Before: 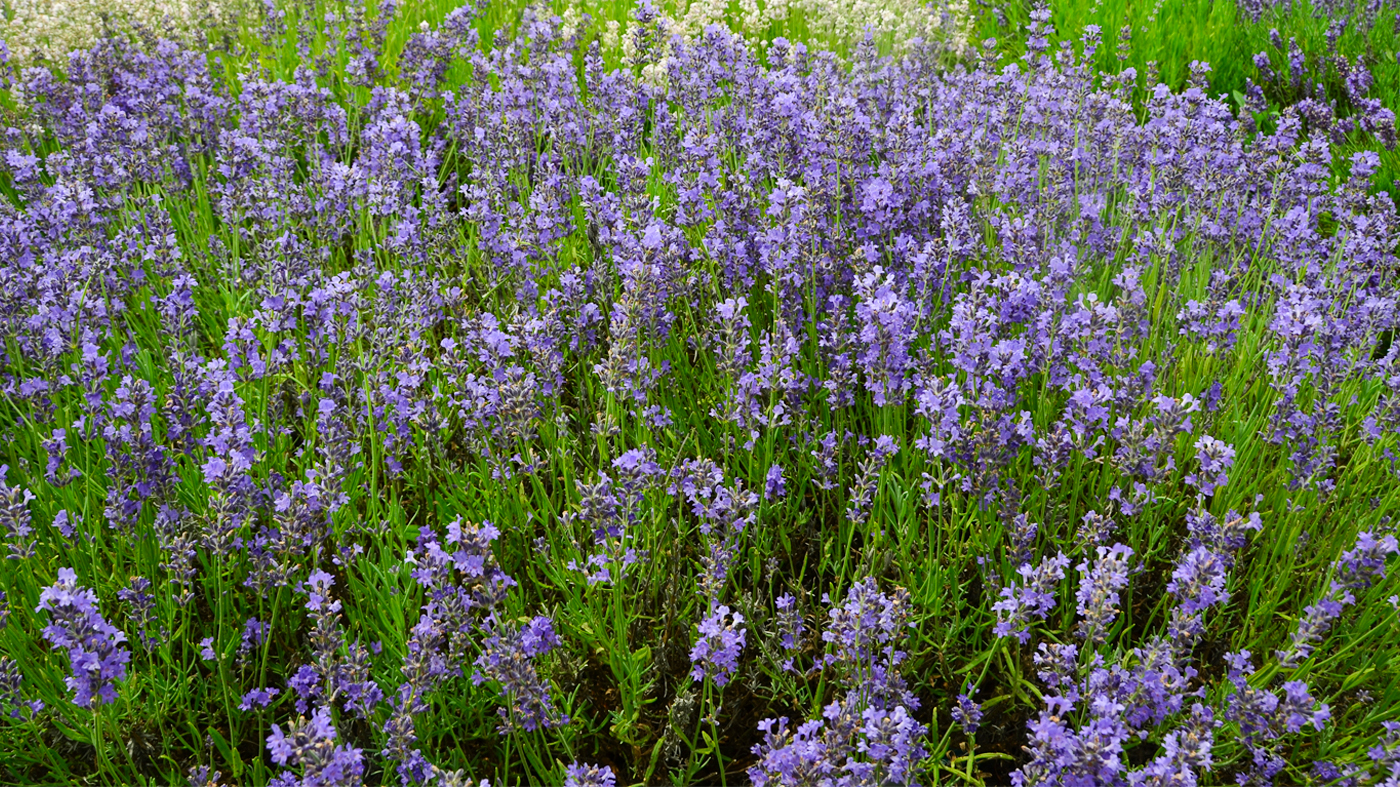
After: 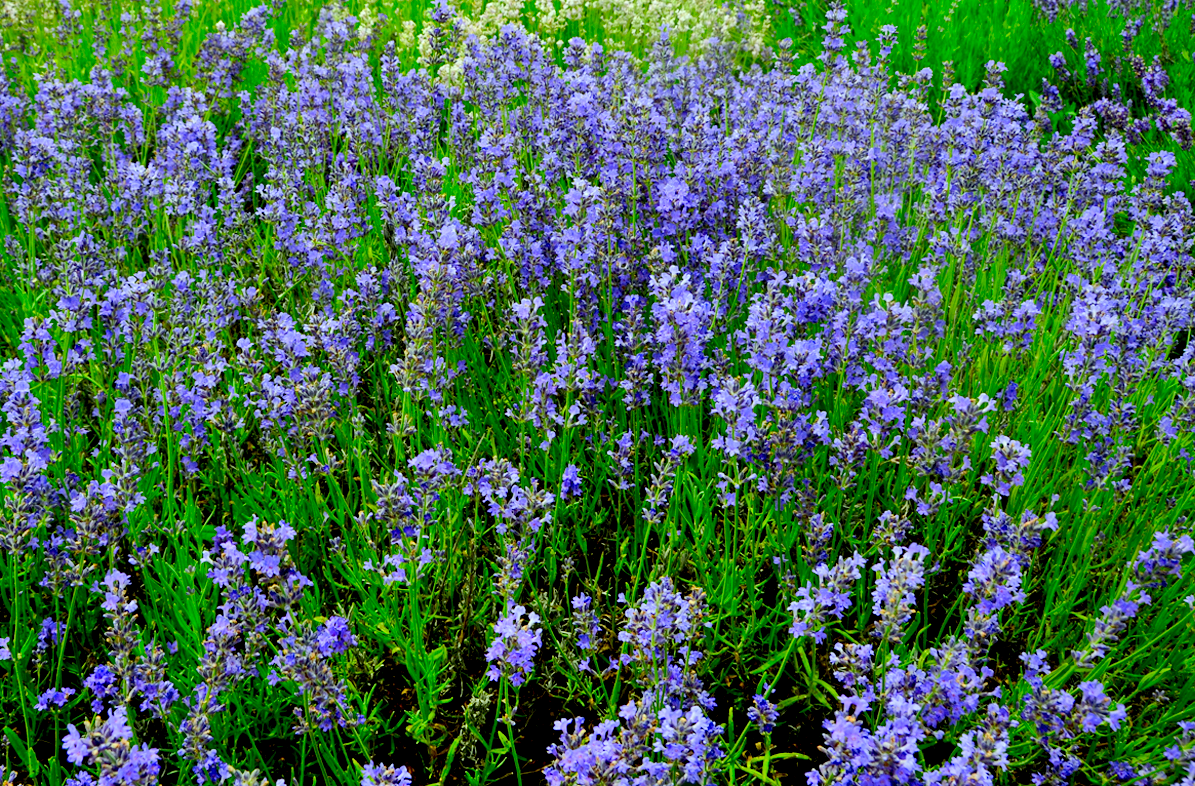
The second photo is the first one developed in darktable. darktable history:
exposure: black level correction 0.016, exposure -0.009 EV, compensate highlight preservation false
shadows and highlights: soften with gaussian
color correction: highlights a* -7.33, highlights b* 1.26, shadows a* -3.55, saturation 1.4
crop and rotate: left 14.584%
